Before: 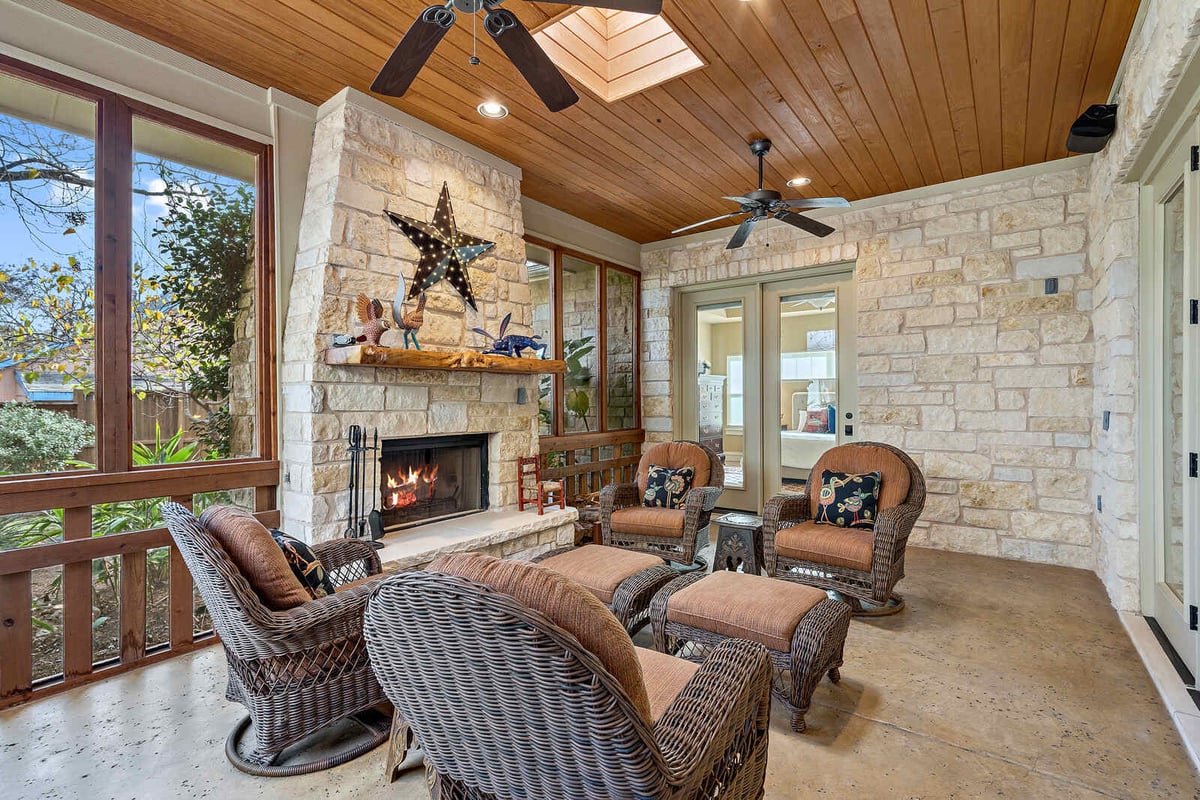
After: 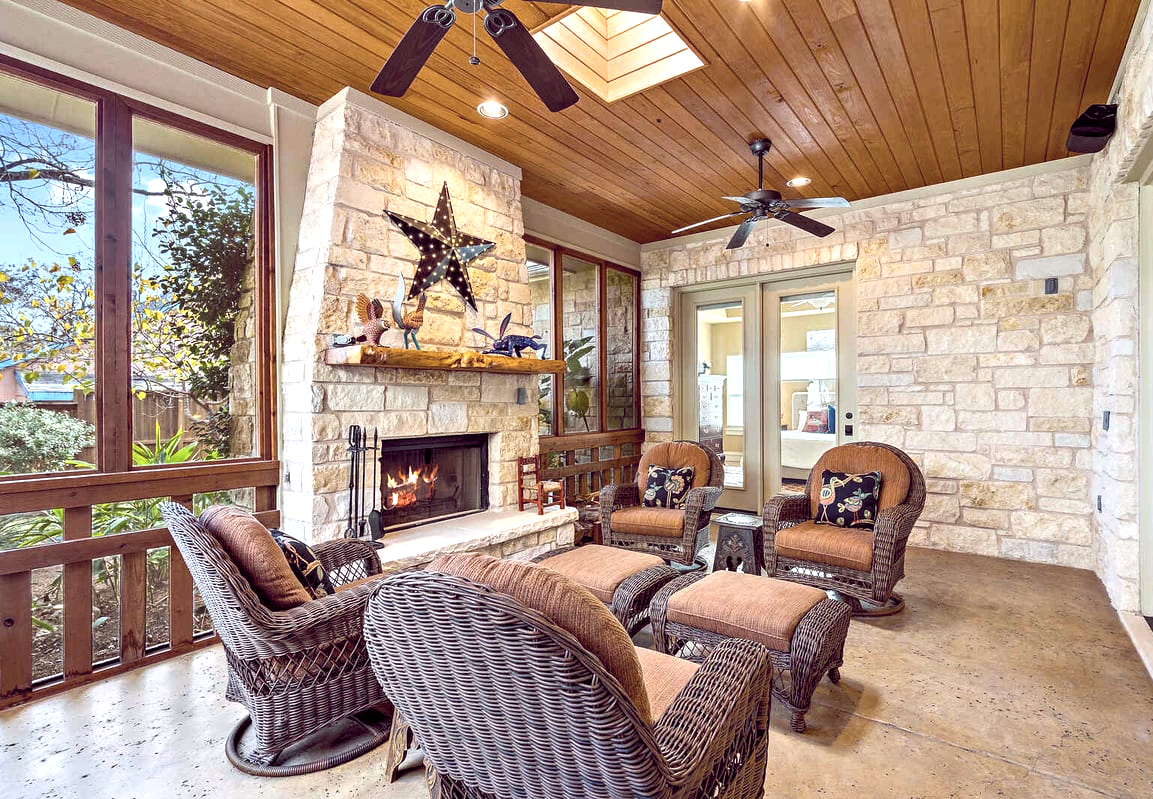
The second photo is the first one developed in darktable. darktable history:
color balance rgb: global offset › chroma 0.278%, global offset › hue 319.24°, perceptual saturation grading › global saturation 31.32%, perceptual brilliance grading › global brilliance 17.673%, global vibrance 34.792%
contrast brightness saturation: contrast 0.098, saturation -0.367
crop: right 3.907%, bottom 0.038%
